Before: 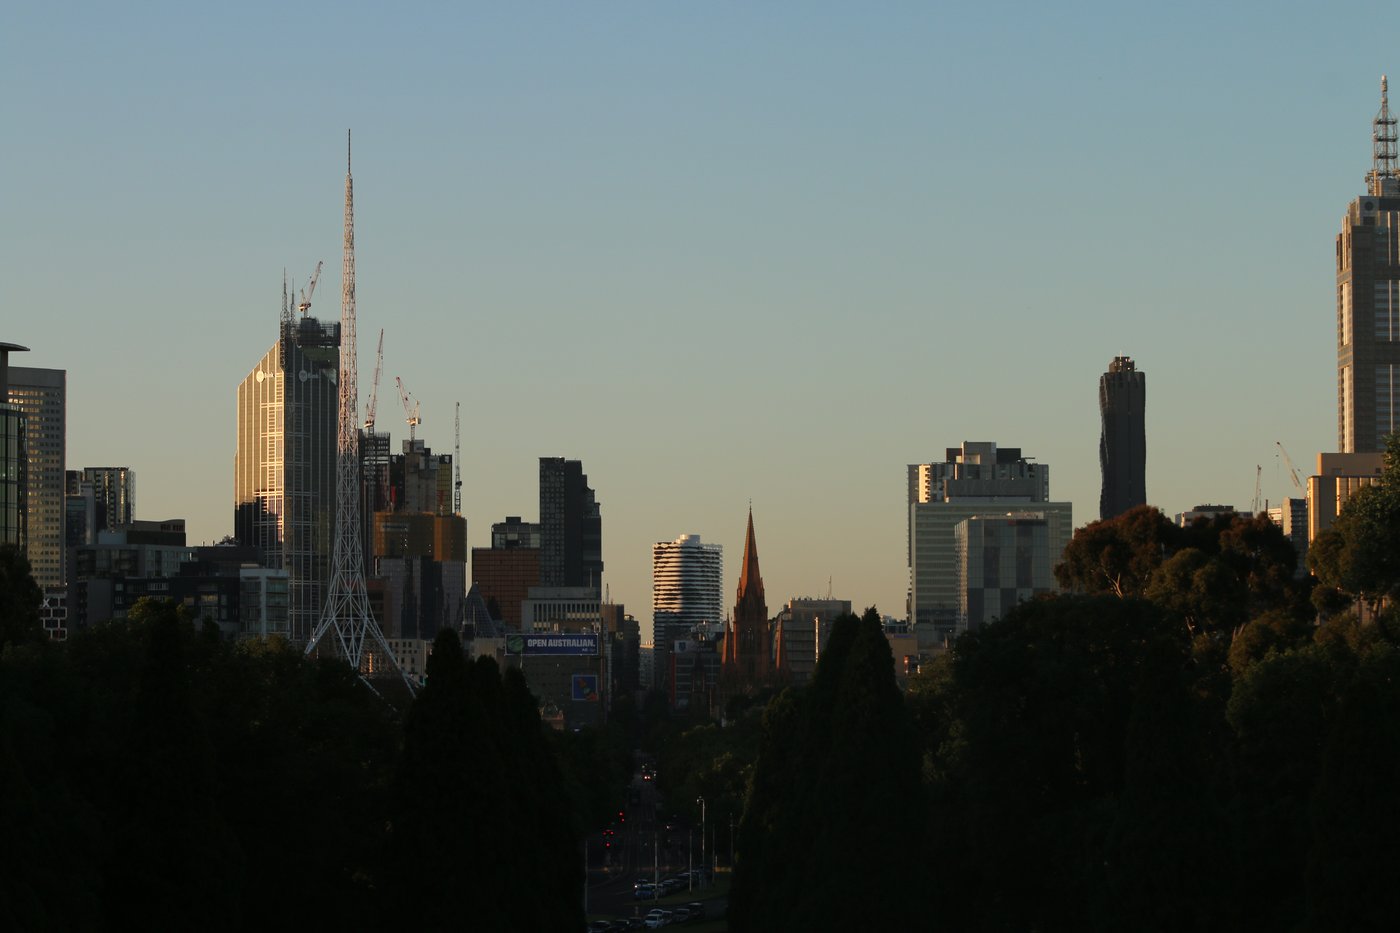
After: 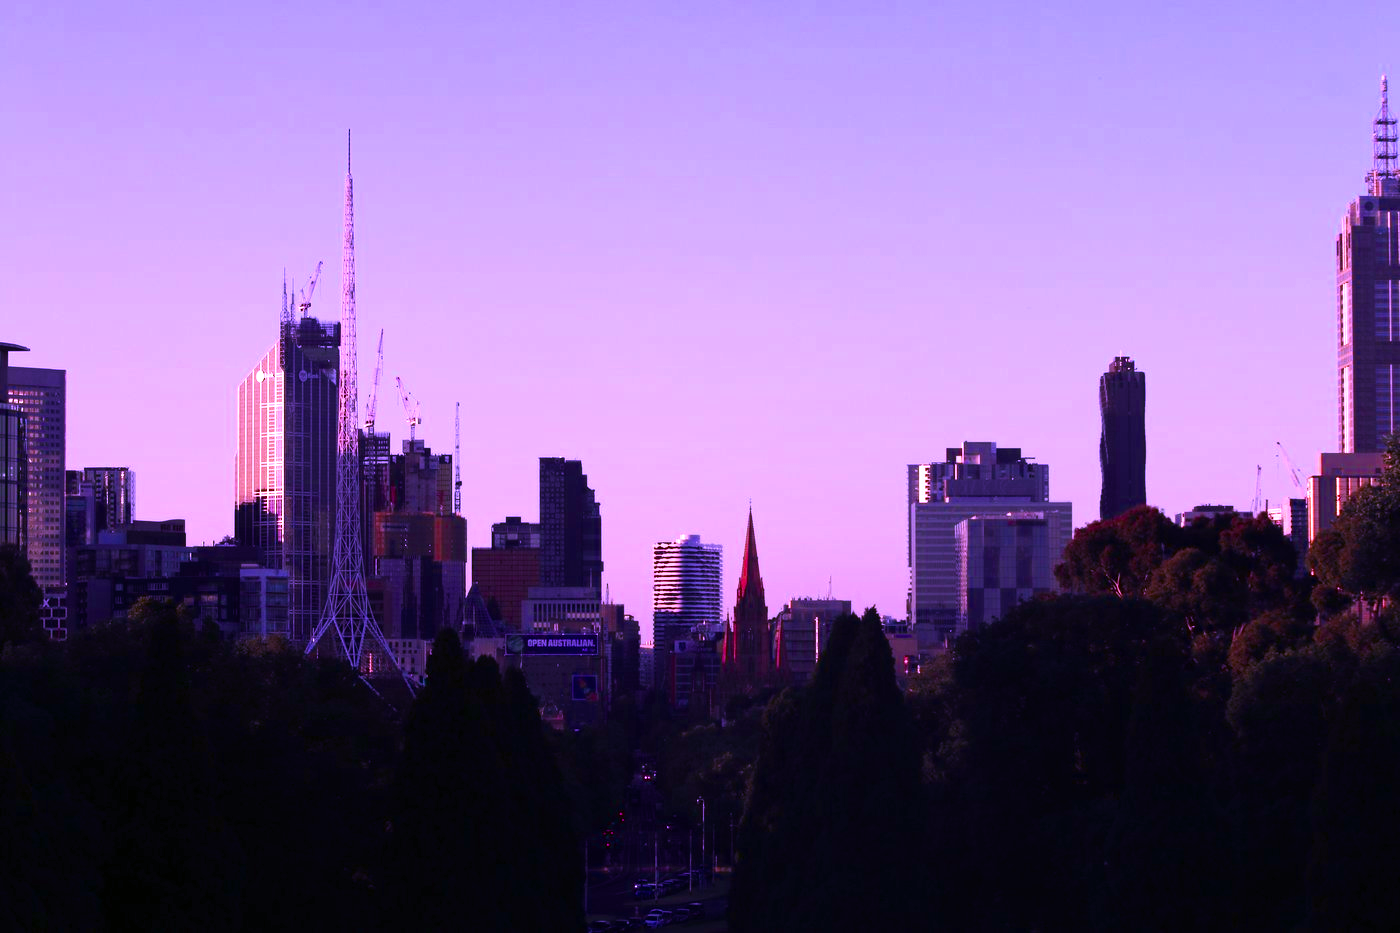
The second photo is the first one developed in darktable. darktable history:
exposure: exposure 0.367 EV, compensate highlight preservation false
color calibration: illuminant custom, x 0.38, y 0.481, temperature 4448.49 K
color balance rgb: perceptual saturation grading › global saturation 39.699%, perceptual saturation grading › highlights -24.91%, perceptual saturation grading › mid-tones 34.382%, perceptual saturation grading › shadows 35.838%, perceptual brilliance grading › highlights 19.609%, perceptual brilliance grading › mid-tones 18.942%, perceptual brilliance grading › shadows -20.171%, global vibrance 20%
